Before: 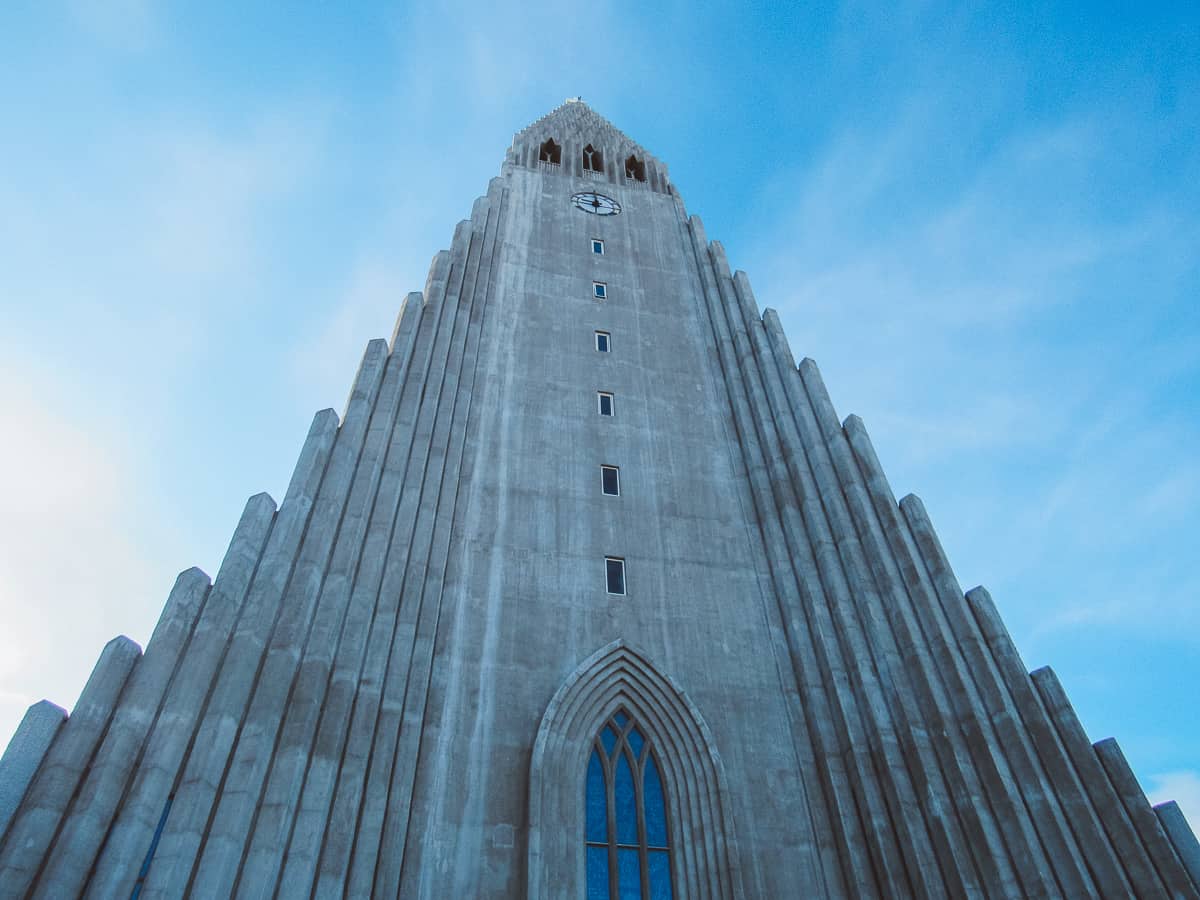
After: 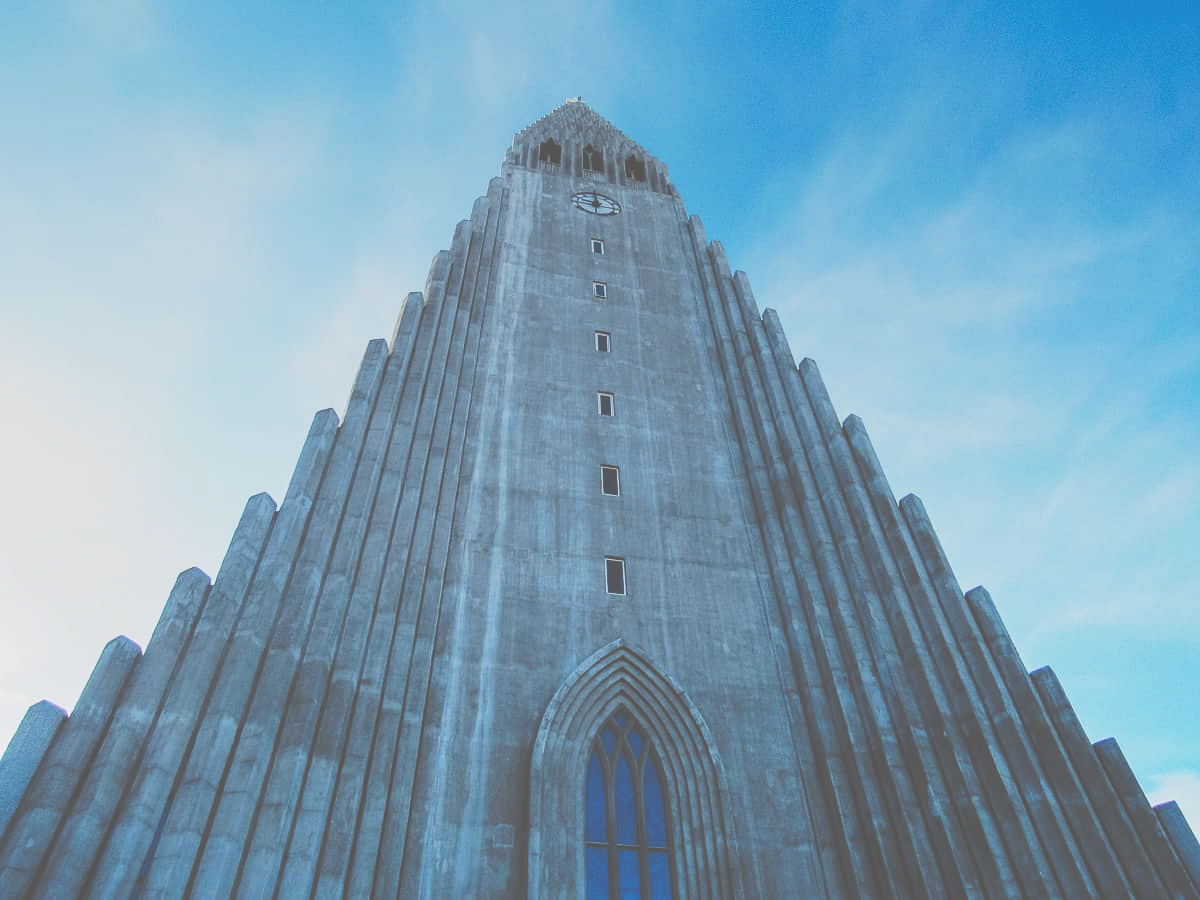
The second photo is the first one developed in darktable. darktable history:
tone curve: curves: ch0 [(0, 0) (0.003, 0.345) (0.011, 0.345) (0.025, 0.345) (0.044, 0.349) (0.069, 0.353) (0.1, 0.356) (0.136, 0.359) (0.177, 0.366) (0.224, 0.378) (0.277, 0.398) (0.335, 0.429) (0.399, 0.476) (0.468, 0.545) (0.543, 0.624) (0.623, 0.721) (0.709, 0.811) (0.801, 0.876) (0.898, 0.913) (1, 1)], preserve colors none
graduated density: rotation -0.352°, offset 57.64
